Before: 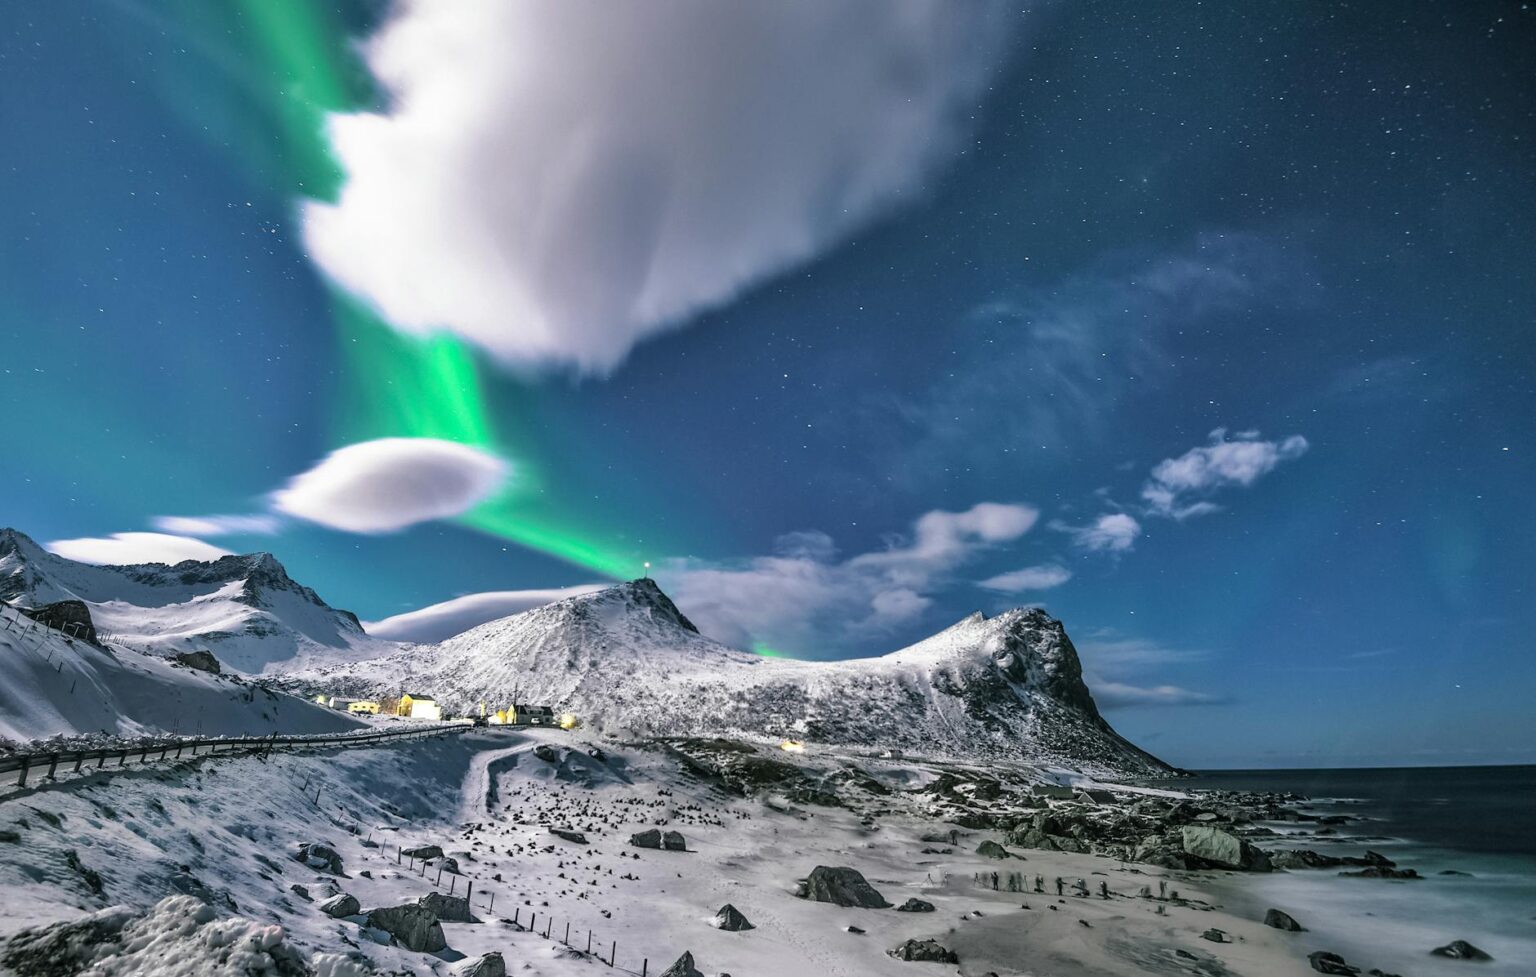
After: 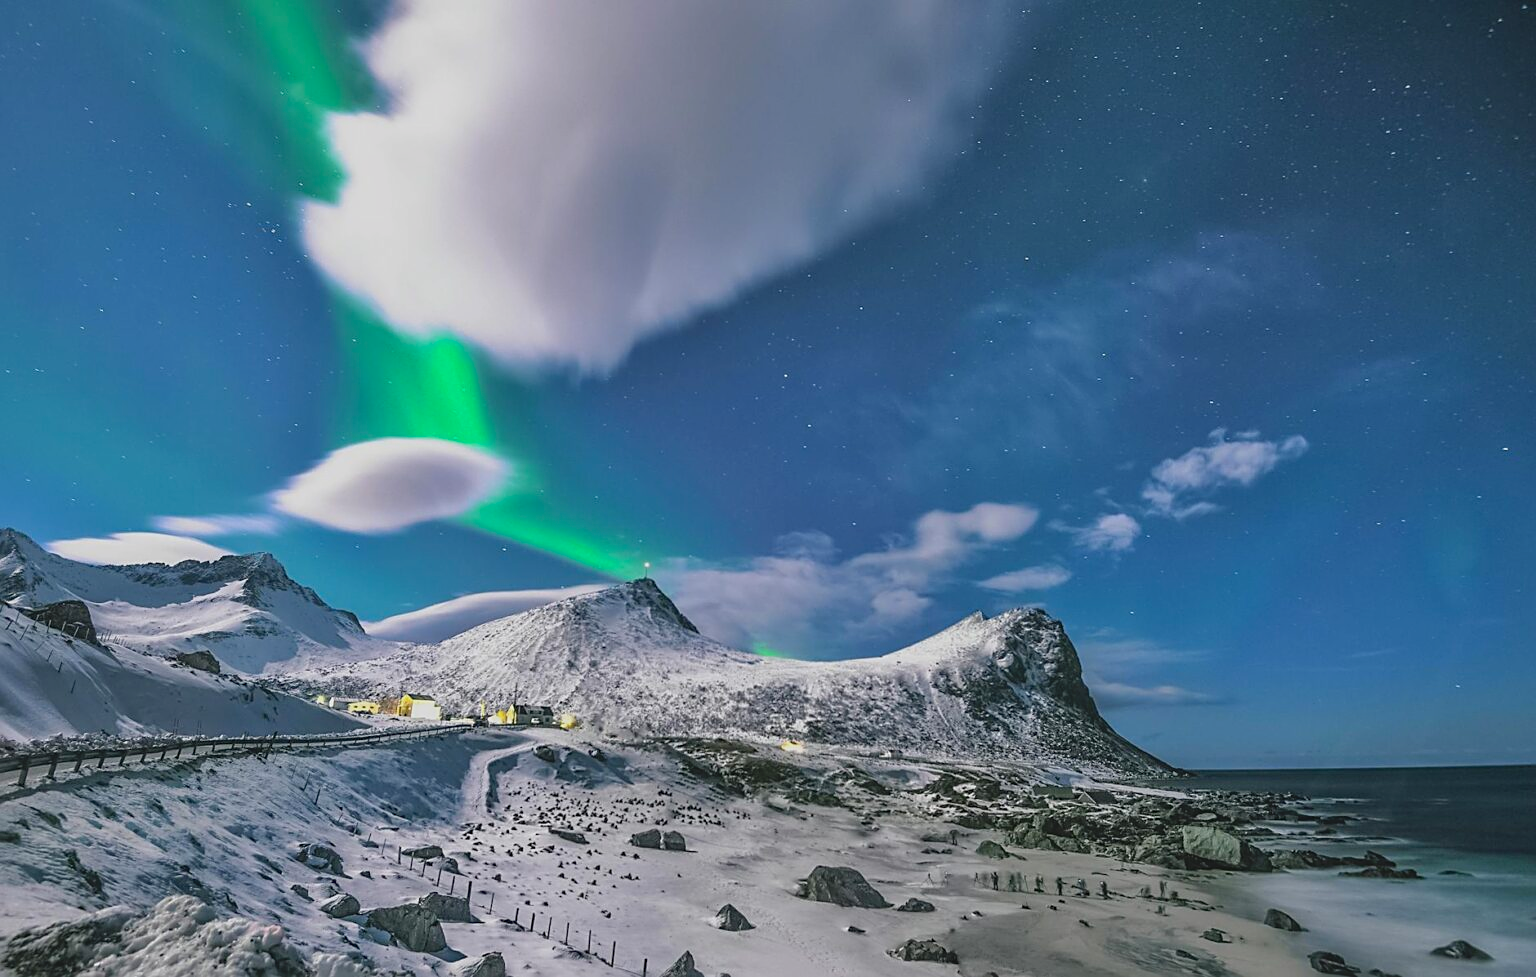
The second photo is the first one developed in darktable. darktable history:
color balance rgb: contrast -10%
lowpass: radius 0.1, contrast 0.85, saturation 1.1, unbound 0
sharpen: on, module defaults
